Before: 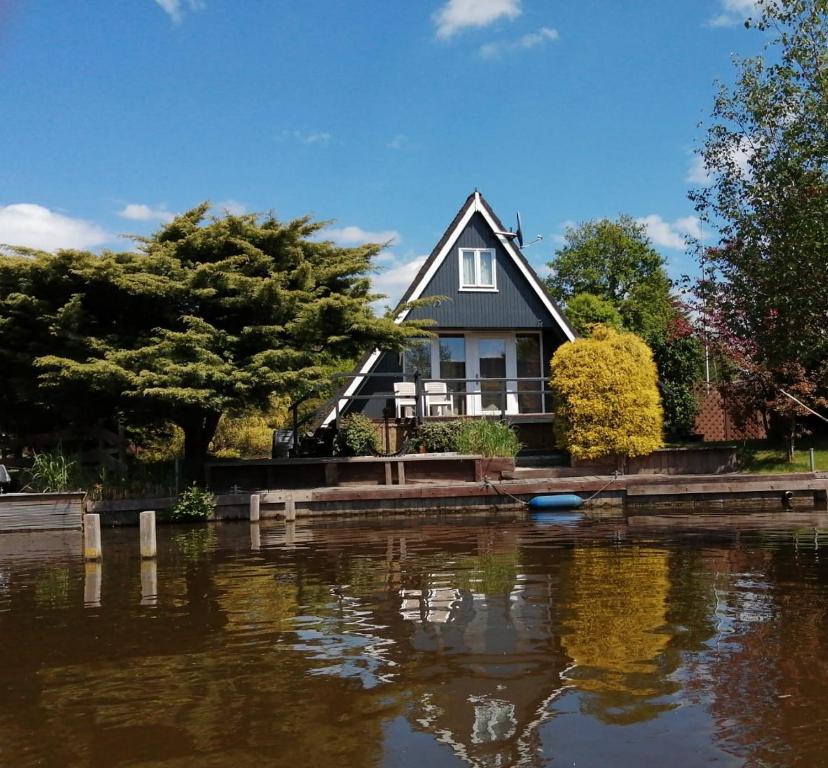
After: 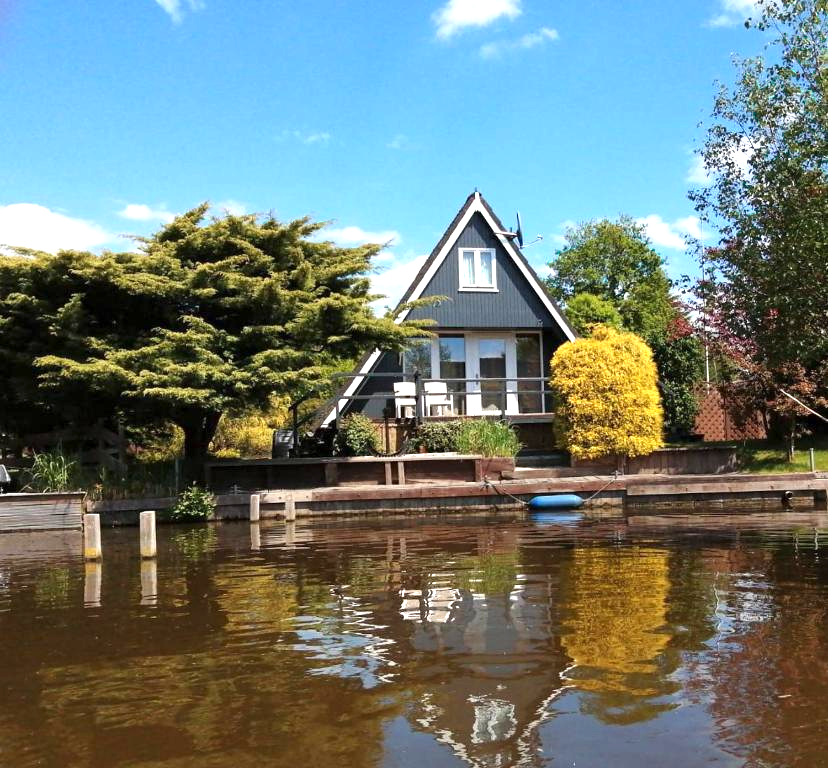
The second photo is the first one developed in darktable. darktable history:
exposure: exposure 1 EV, compensate highlight preservation false
color zones: curves: ch0 [(0.25, 0.5) (0.423, 0.5) (0.443, 0.5) (0.521, 0.756) (0.568, 0.5) (0.576, 0.5) (0.75, 0.5)]; ch1 [(0.25, 0.5) (0.423, 0.5) (0.443, 0.5) (0.539, 0.873) (0.624, 0.565) (0.631, 0.5) (0.75, 0.5)]
